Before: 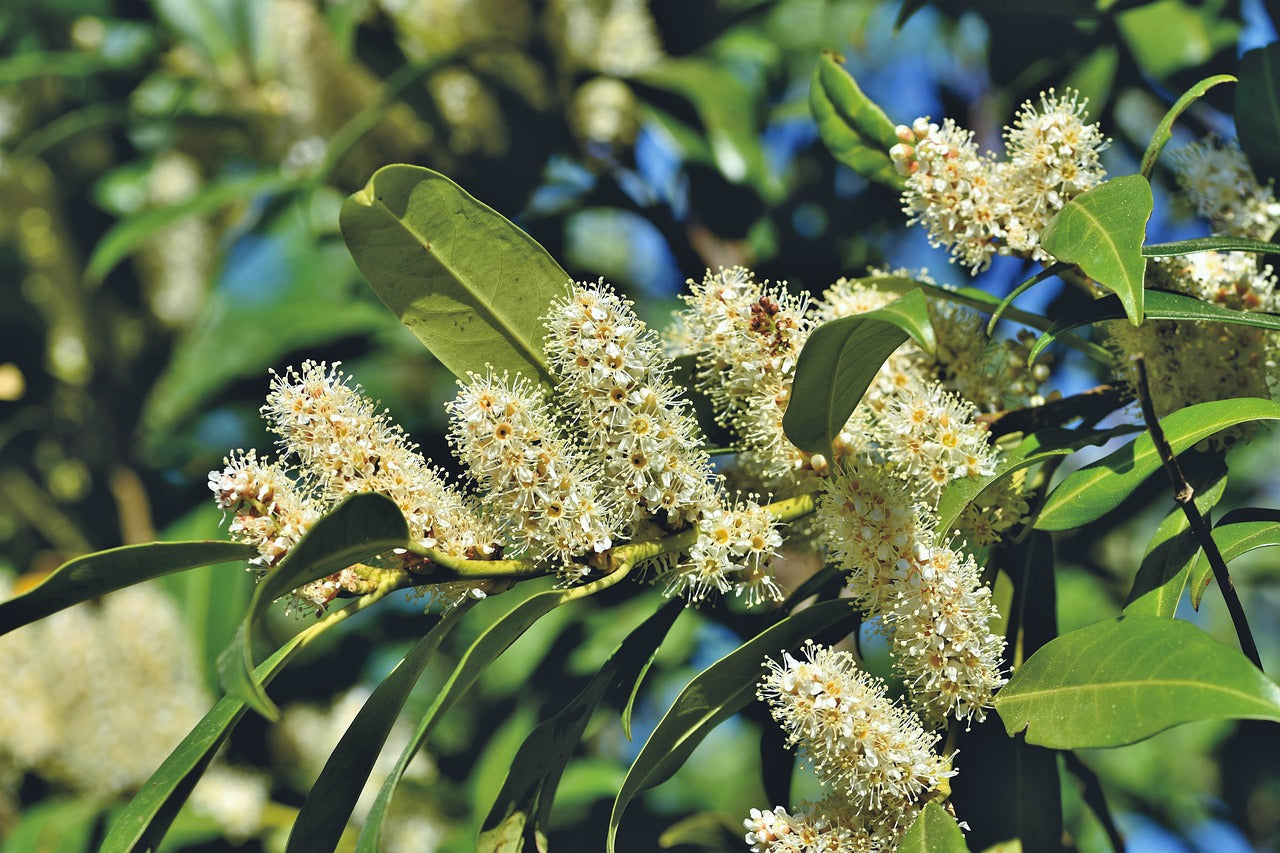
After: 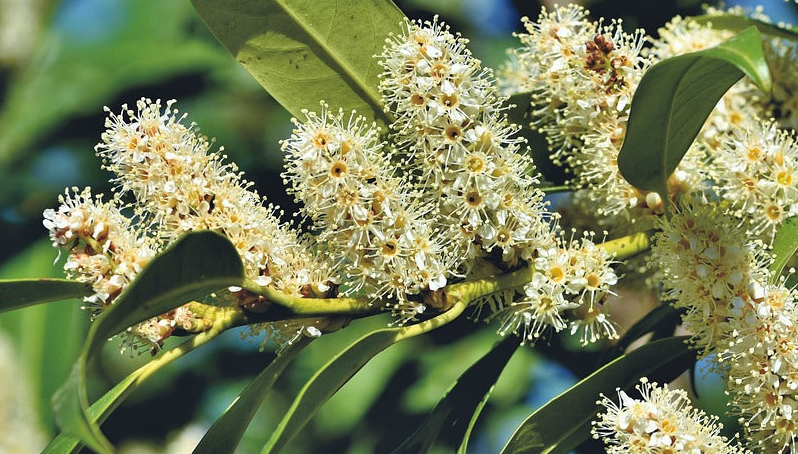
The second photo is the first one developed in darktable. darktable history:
crop: left 12.934%, top 30.793%, right 24.697%, bottom 15.877%
